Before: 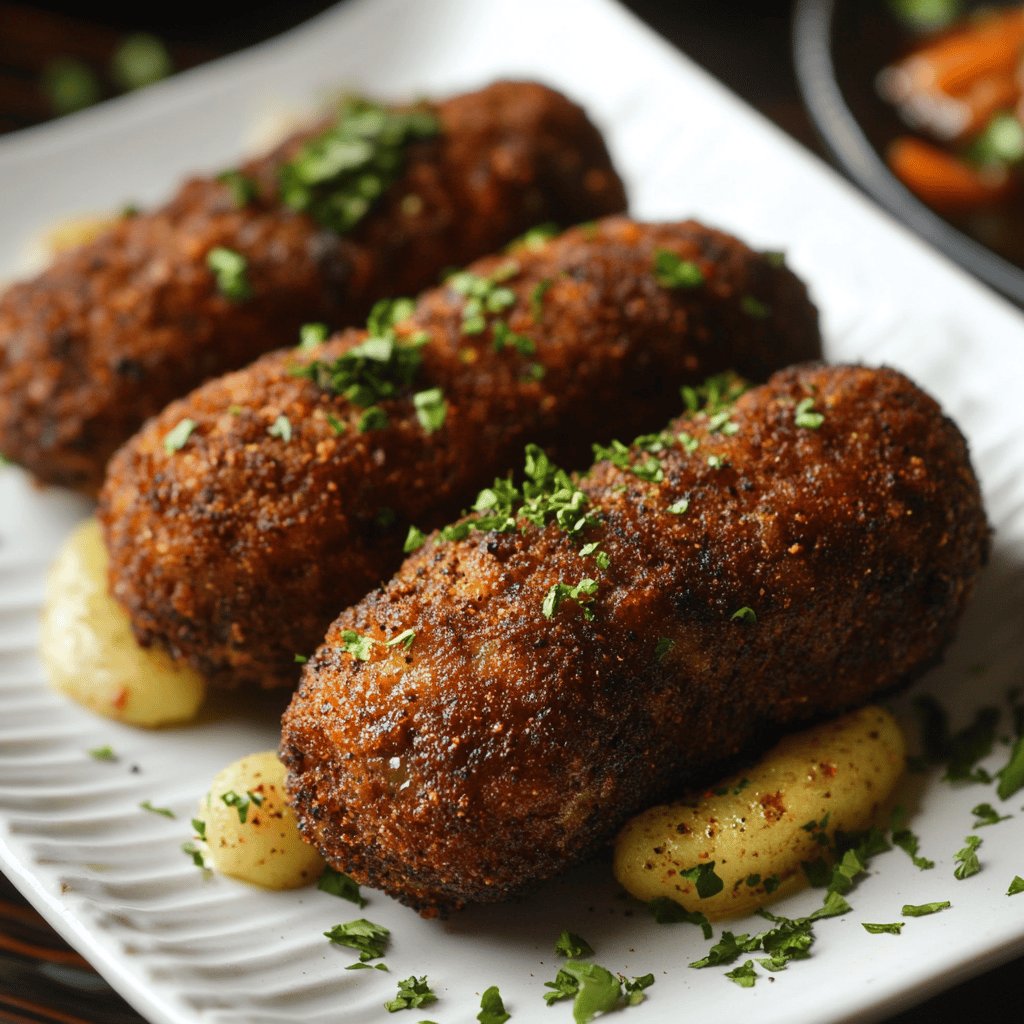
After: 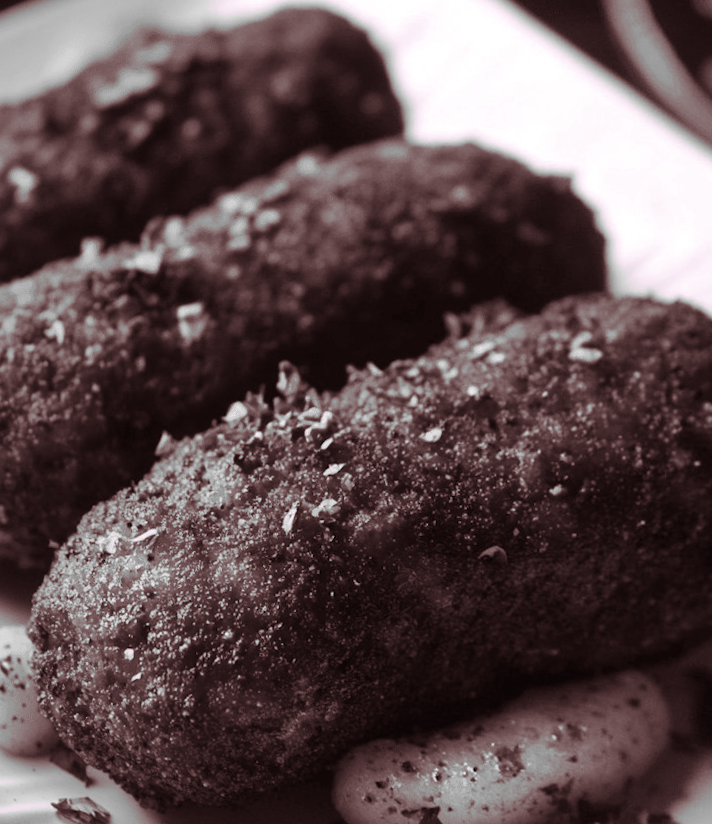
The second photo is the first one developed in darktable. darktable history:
split-toning: highlights › hue 298.8°, highlights › saturation 0.73, compress 41.76%
crop and rotate: angle -3.27°, left 14.277%, top 0.028%, right 10.766%, bottom 0.028%
contrast brightness saturation: saturation -1
color zones: curves: ch0 [(0, 0.299) (0.25, 0.383) (0.456, 0.352) (0.736, 0.571)]; ch1 [(0, 0.63) (0.151, 0.568) (0.254, 0.416) (0.47, 0.558) (0.732, 0.37) (0.909, 0.492)]; ch2 [(0.004, 0.604) (0.158, 0.443) (0.257, 0.403) (0.761, 0.468)]
rotate and perspective: rotation 1.69°, lens shift (vertical) -0.023, lens shift (horizontal) -0.291, crop left 0.025, crop right 0.988, crop top 0.092, crop bottom 0.842
